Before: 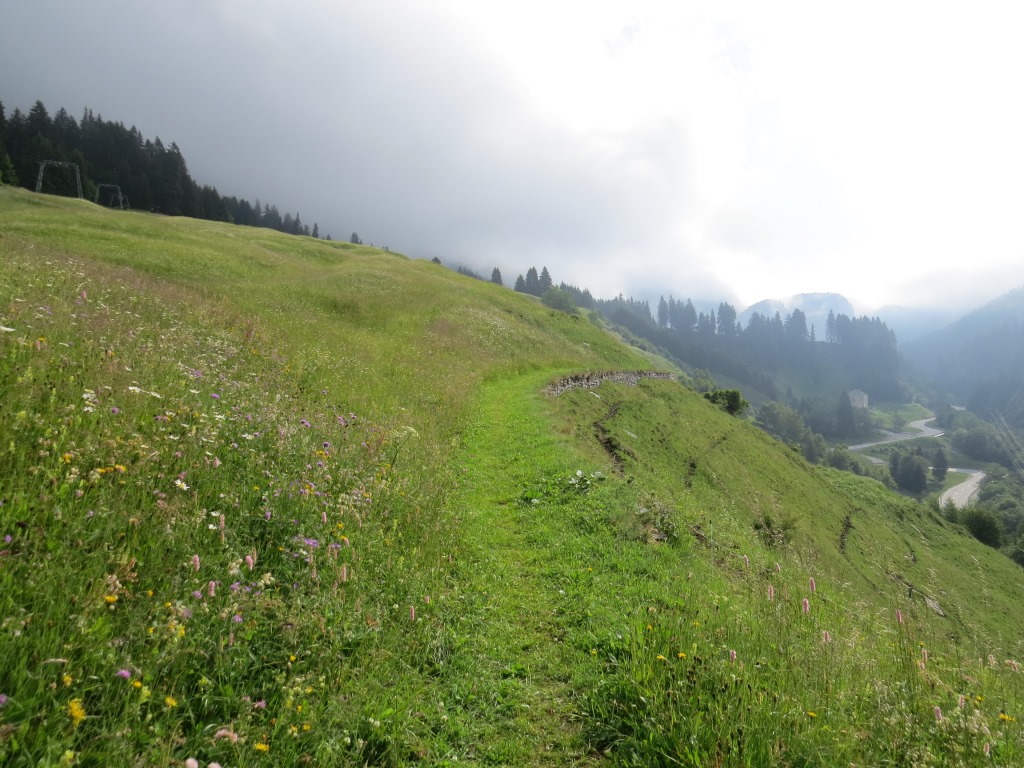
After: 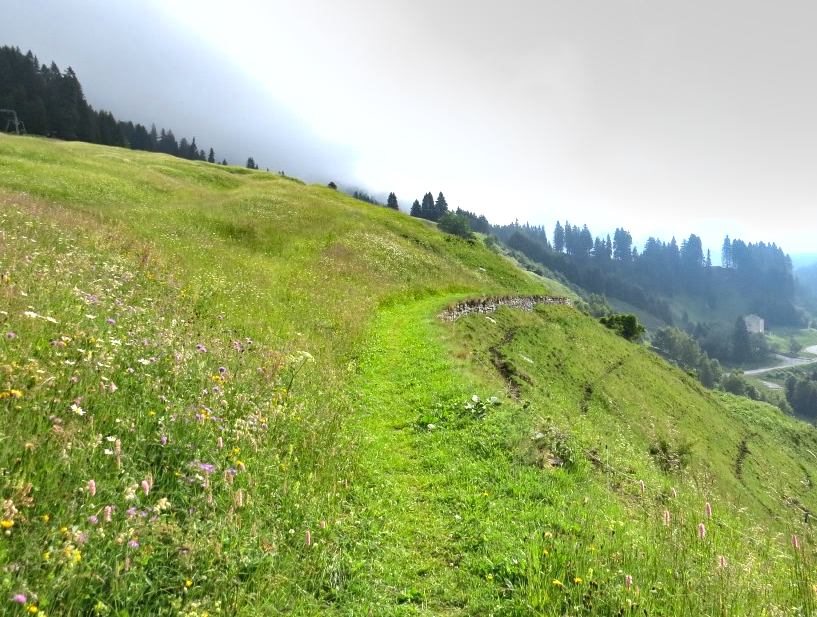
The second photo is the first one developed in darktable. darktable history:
crop and rotate: left 10.244%, top 9.82%, right 9.946%, bottom 9.727%
shadows and highlights: shadows 52.61, soften with gaussian
haze removal: compatibility mode true, adaptive false
exposure: black level correction 0, exposure 1.001 EV, compensate exposure bias true, compensate highlight preservation false
